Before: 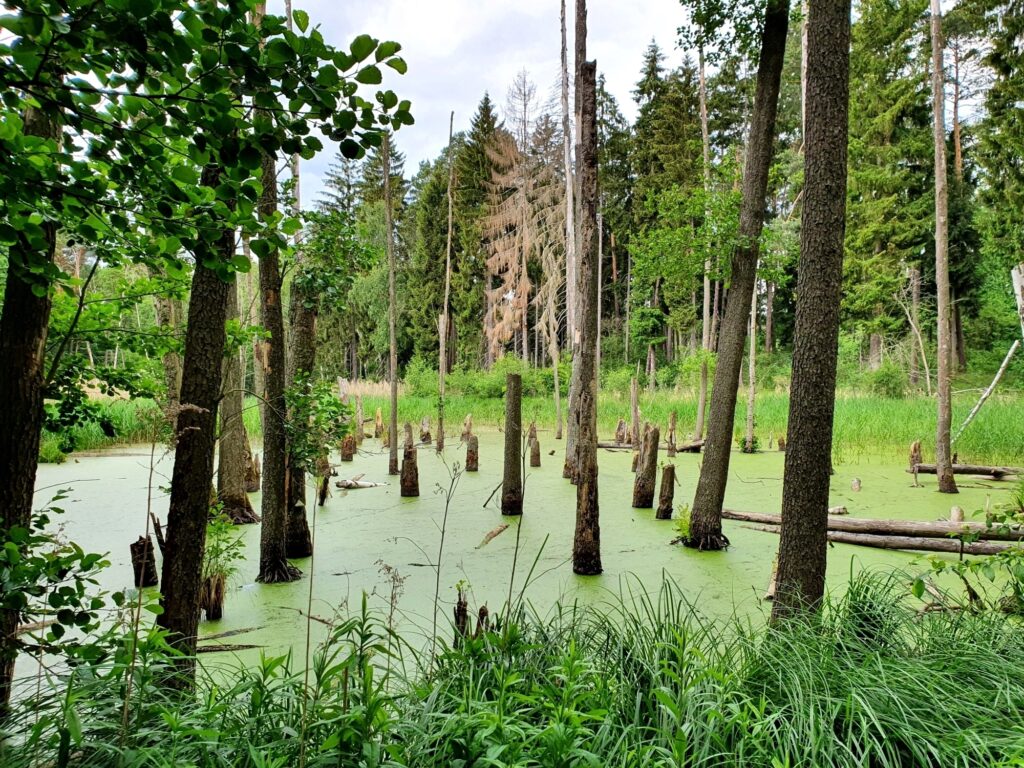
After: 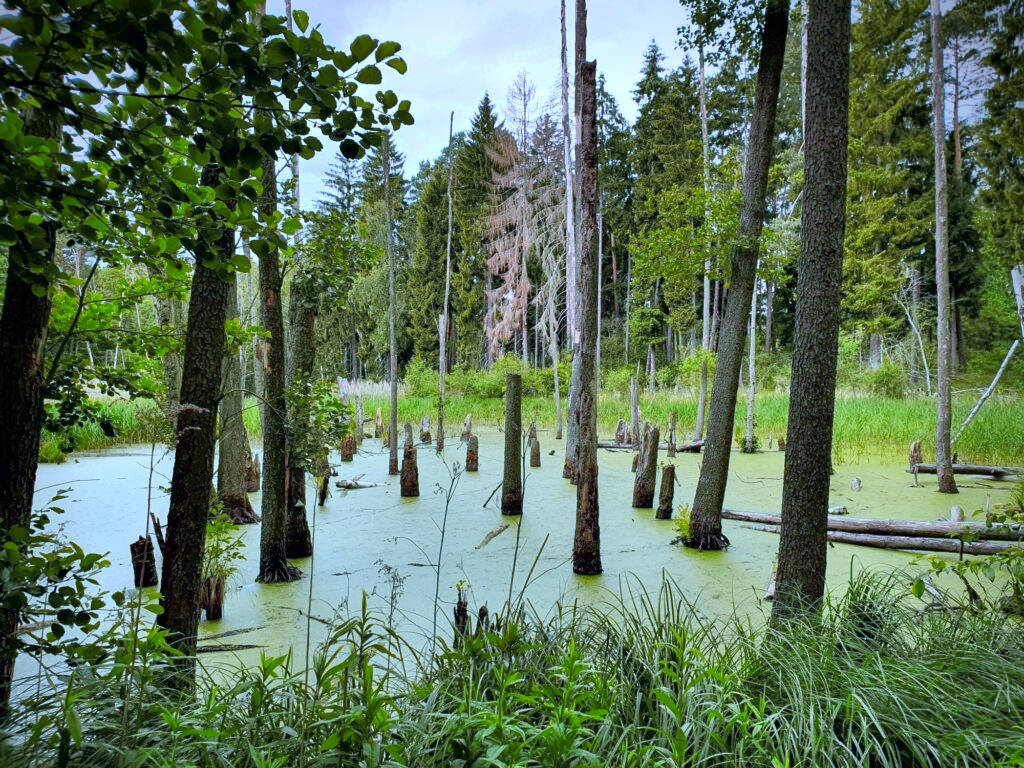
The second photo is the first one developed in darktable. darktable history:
vignetting: brightness -0.629, saturation -0.007, center (-0.028, 0.239)
white balance: red 0.871, blue 1.249
tone curve: curves: ch0 [(0, 0) (0.15, 0.17) (0.452, 0.437) (0.611, 0.588) (0.751, 0.749) (1, 1)]; ch1 [(0, 0) (0.325, 0.327) (0.413, 0.442) (0.475, 0.467) (0.512, 0.522) (0.541, 0.55) (0.617, 0.612) (0.695, 0.697) (1, 1)]; ch2 [(0, 0) (0.386, 0.397) (0.452, 0.459) (0.505, 0.498) (0.536, 0.546) (0.574, 0.571) (0.633, 0.653) (1, 1)], color space Lab, independent channels, preserve colors none
